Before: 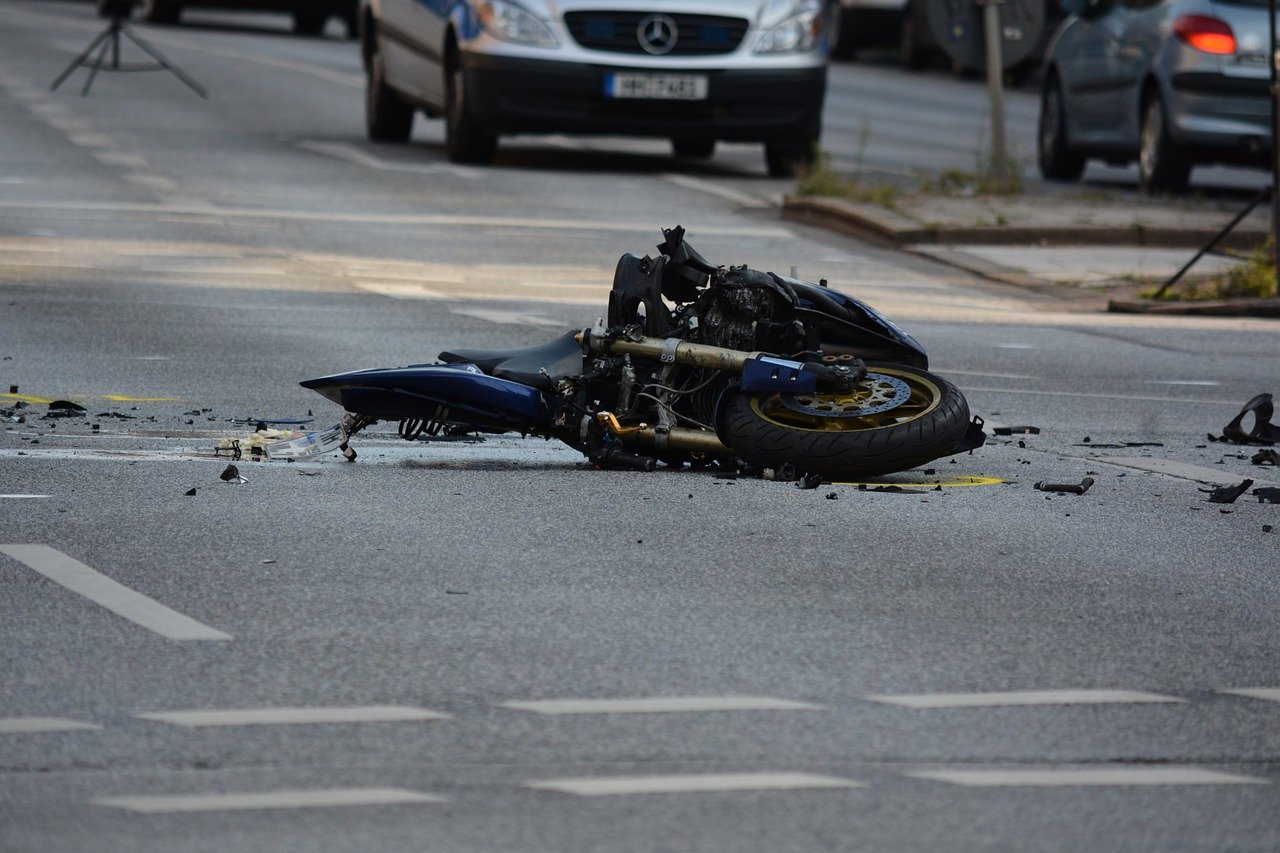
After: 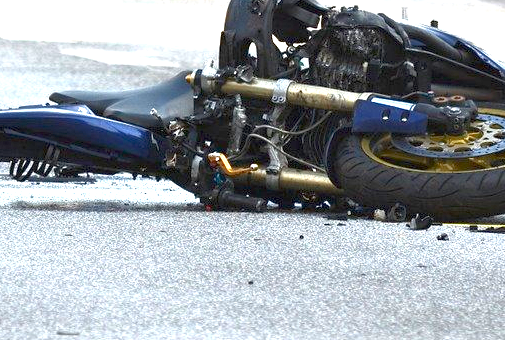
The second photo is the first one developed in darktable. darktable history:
crop: left 30.445%, top 30.433%, right 30.035%, bottom 29.704%
tone equalizer: -8 EV 0.254 EV, -7 EV 0.399 EV, -6 EV 0.433 EV, -5 EV 0.244 EV, -3 EV -0.272 EV, -2 EV -0.414 EV, -1 EV -0.441 EV, +0 EV -0.267 EV, edges refinement/feathering 500, mask exposure compensation -1.57 EV, preserve details no
exposure: exposure 2.216 EV, compensate highlight preservation false
